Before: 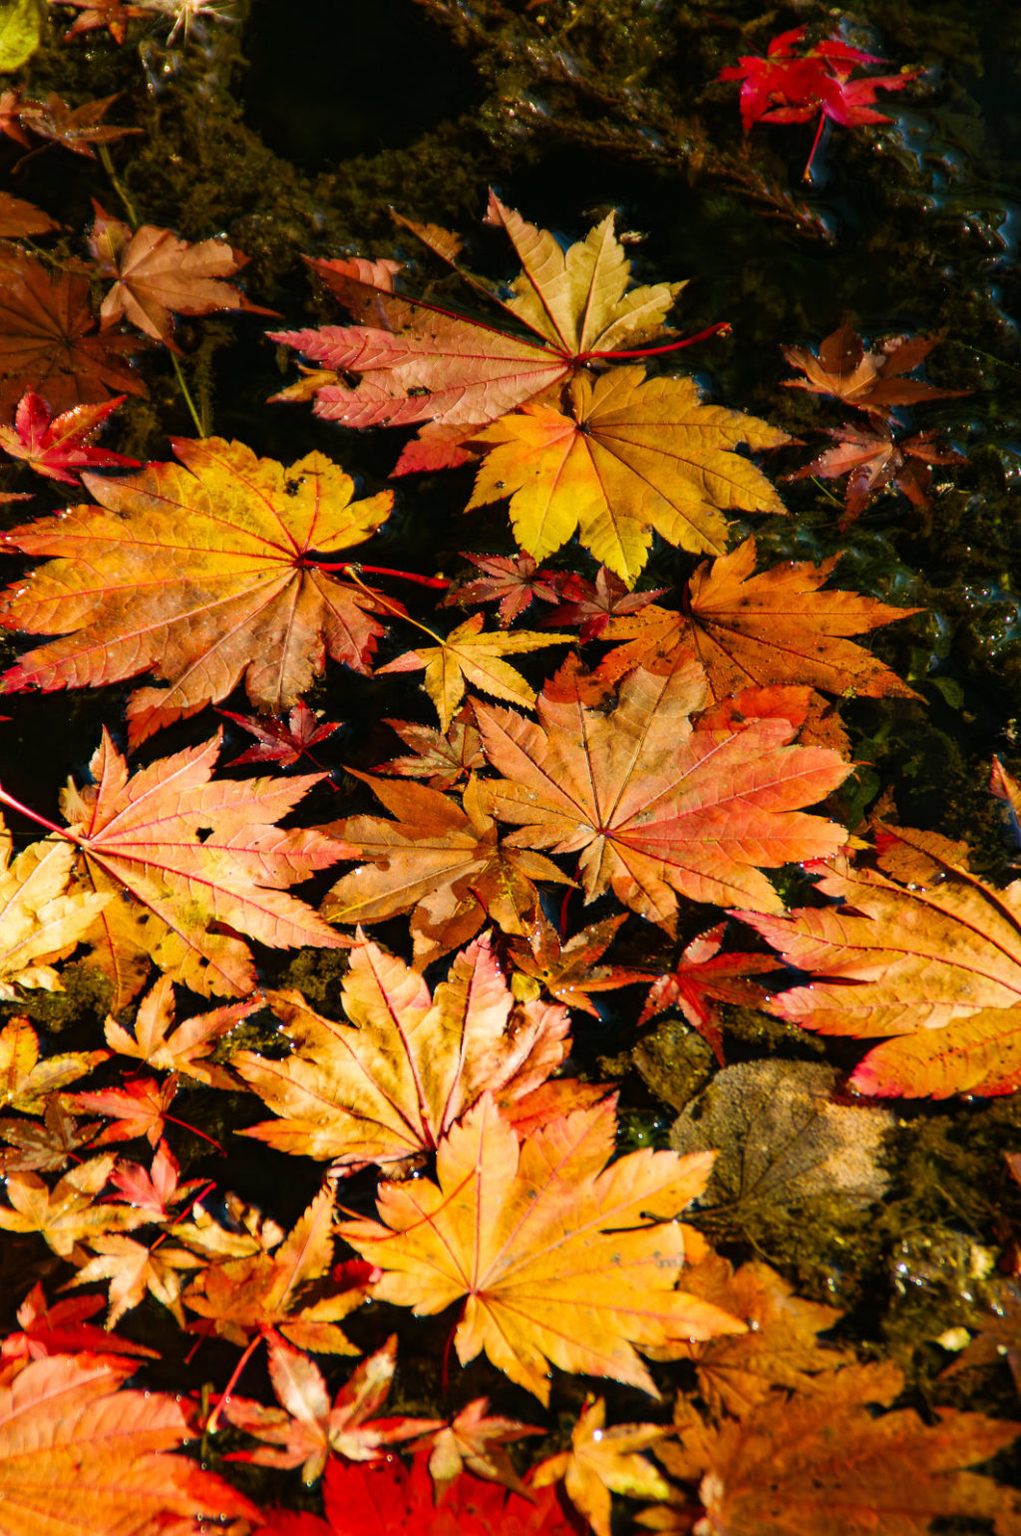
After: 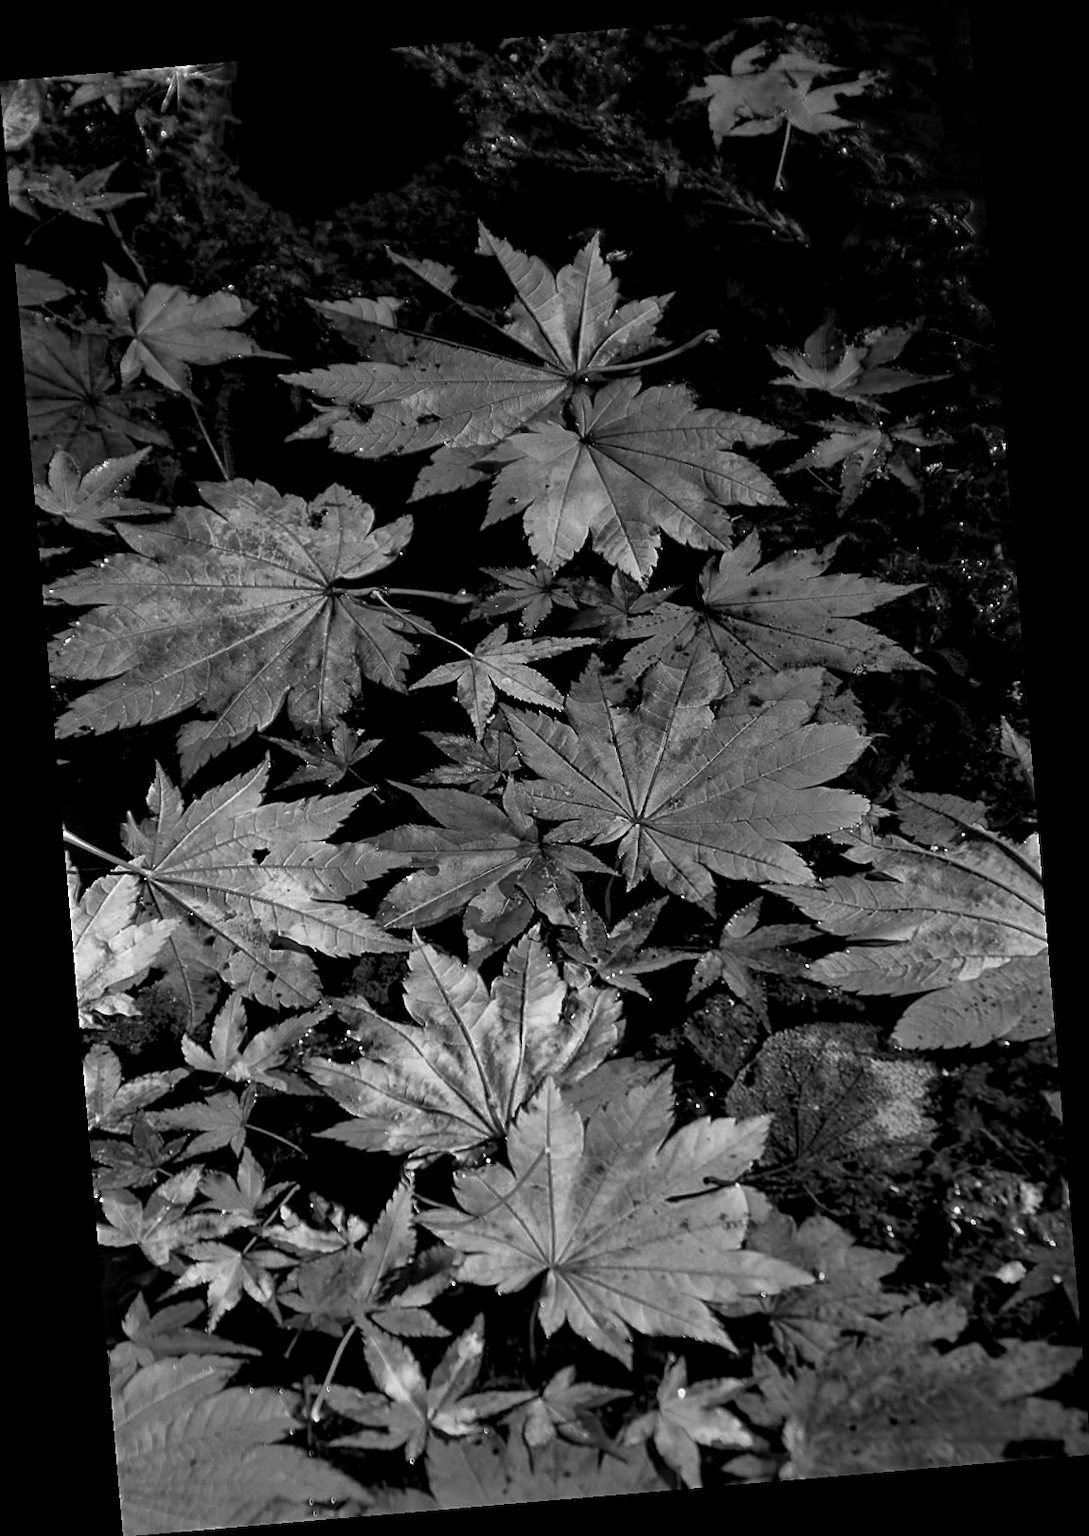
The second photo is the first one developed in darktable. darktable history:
rotate and perspective: rotation -4.86°, automatic cropping off
local contrast: mode bilateral grid, contrast 20, coarseness 50, detail 179%, midtone range 0.2
color balance: mode lift, gamma, gain (sRGB), lift [1, 1, 0.101, 1]
monochrome: a -92.57, b 58.91
sharpen: on, module defaults
